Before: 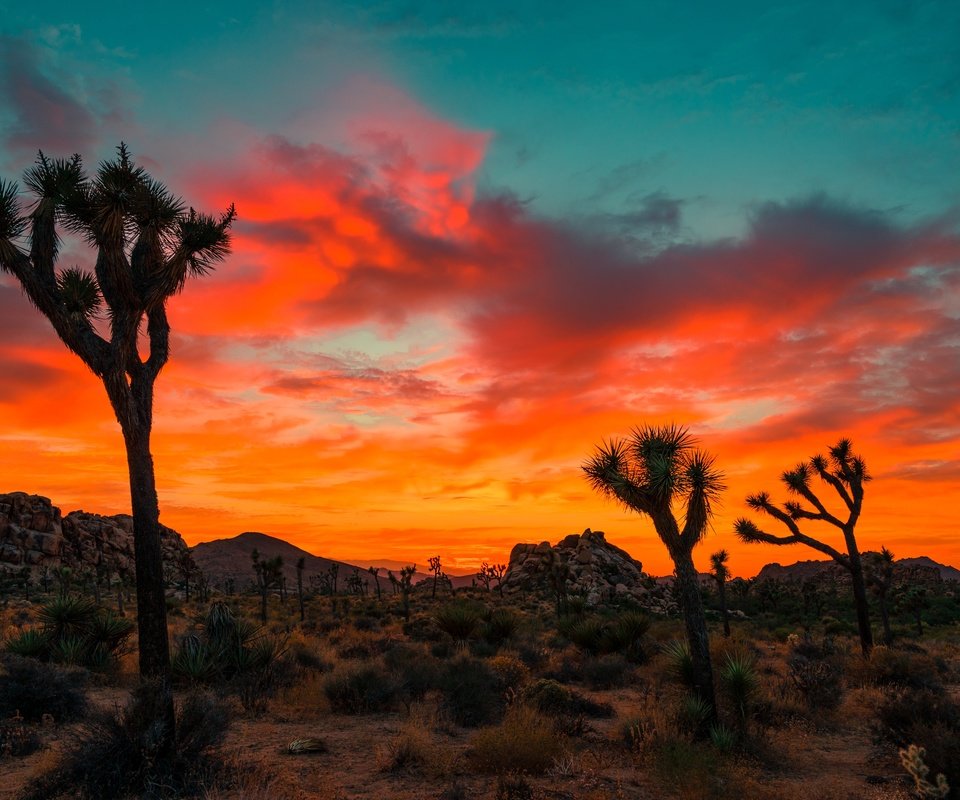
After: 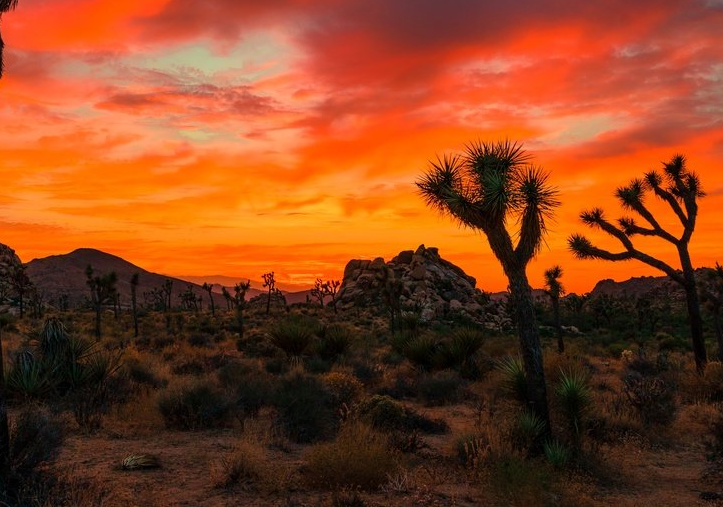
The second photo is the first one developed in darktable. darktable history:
velvia: on, module defaults
crop and rotate: left 17.355%, top 35.606%, right 7.294%, bottom 0.971%
